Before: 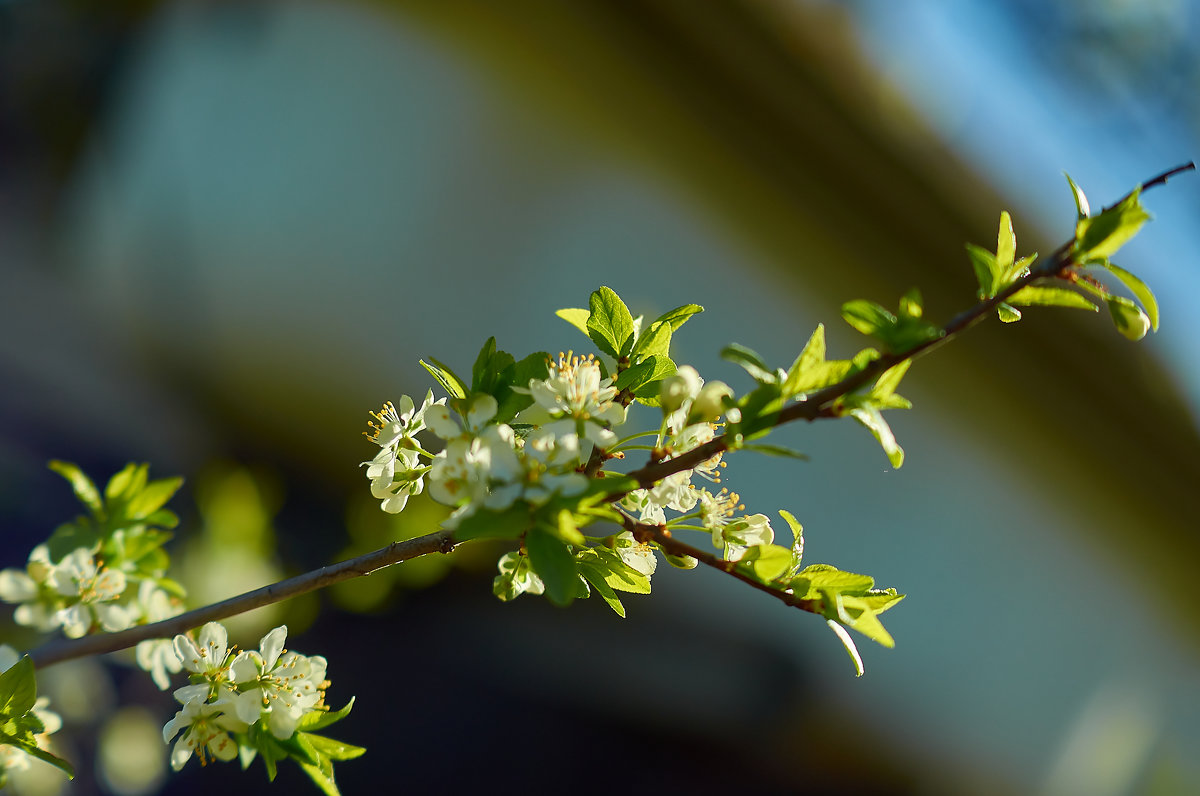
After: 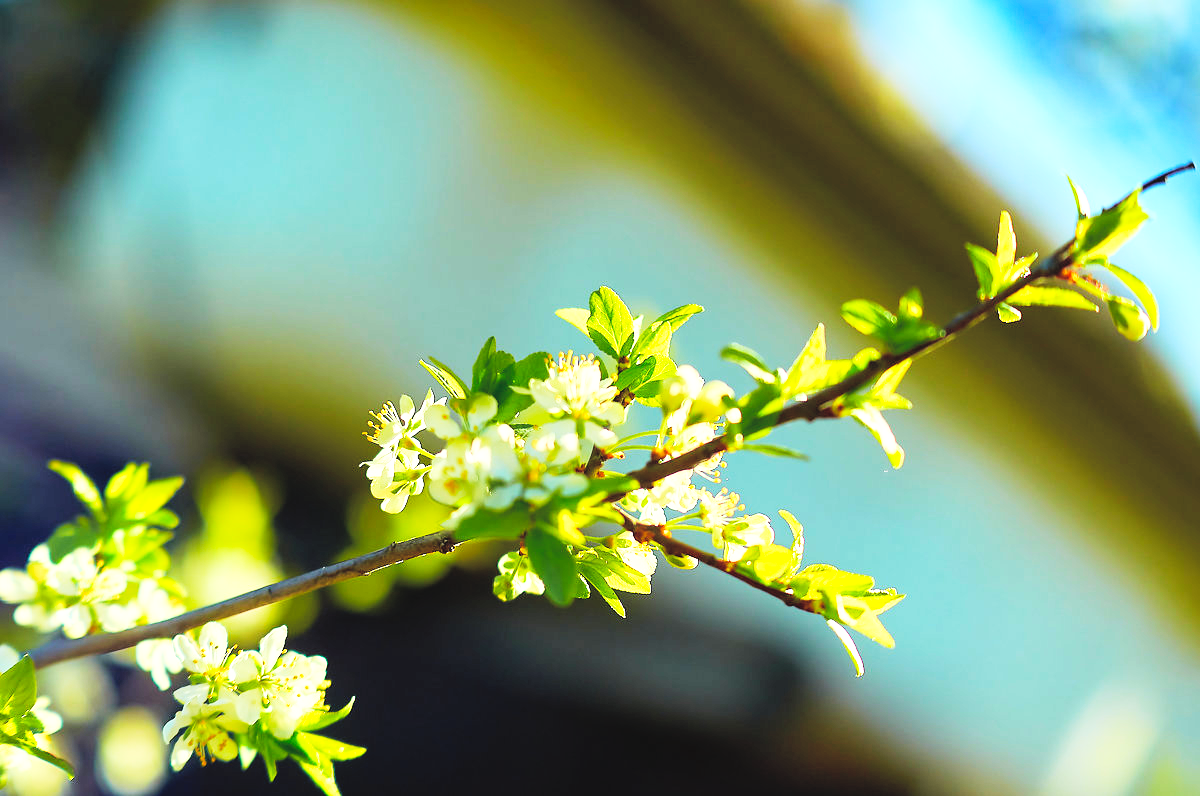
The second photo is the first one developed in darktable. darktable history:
base curve: curves: ch0 [(0, 0) (0.007, 0.004) (0.027, 0.03) (0.046, 0.07) (0.207, 0.54) (0.442, 0.872) (0.673, 0.972) (1, 1)], preserve colors none
contrast brightness saturation: contrast 0.104, brightness 0.319, saturation 0.146
shadows and highlights: shadows -8.13, white point adjustment 1.55, highlights 11.17
